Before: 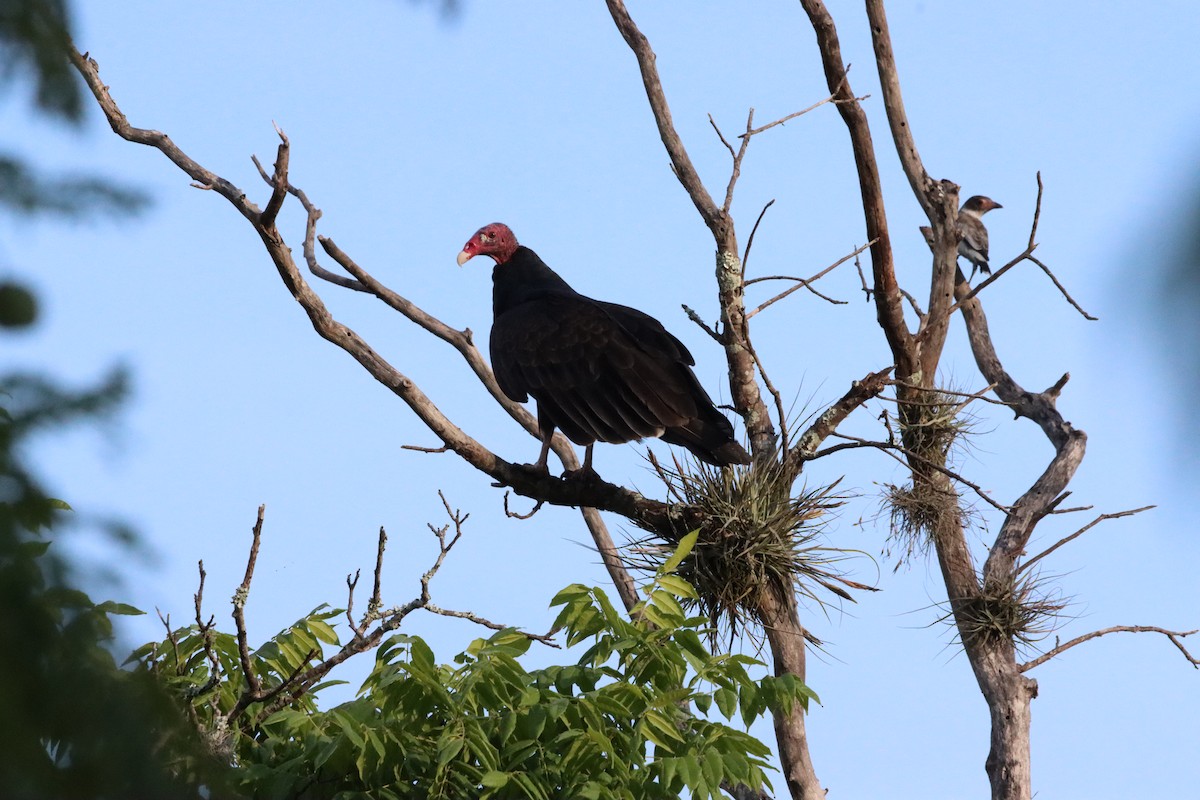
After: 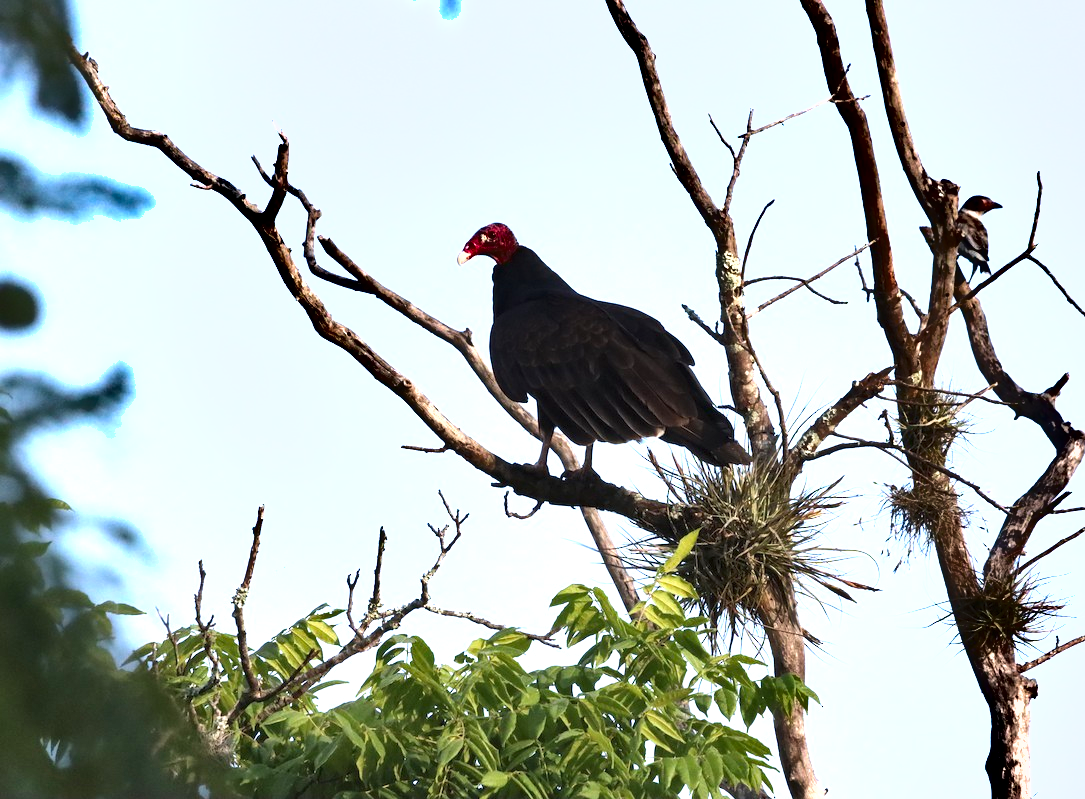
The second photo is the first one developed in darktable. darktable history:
exposure: black level correction 0, exposure 1.2 EV, compensate exposure bias true, compensate highlight preservation false
crop: right 9.509%, bottom 0.031%
shadows and highlights: shadows color adjustment 97.66%, soften with gaussian
